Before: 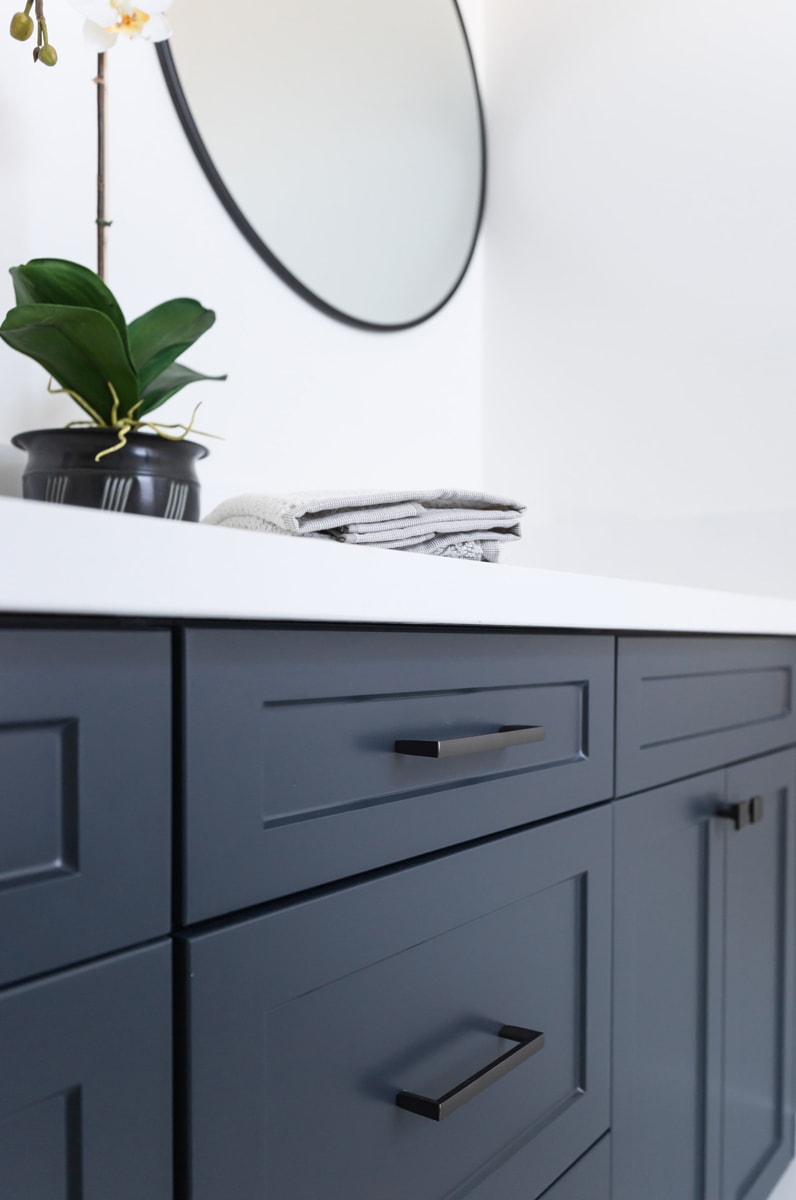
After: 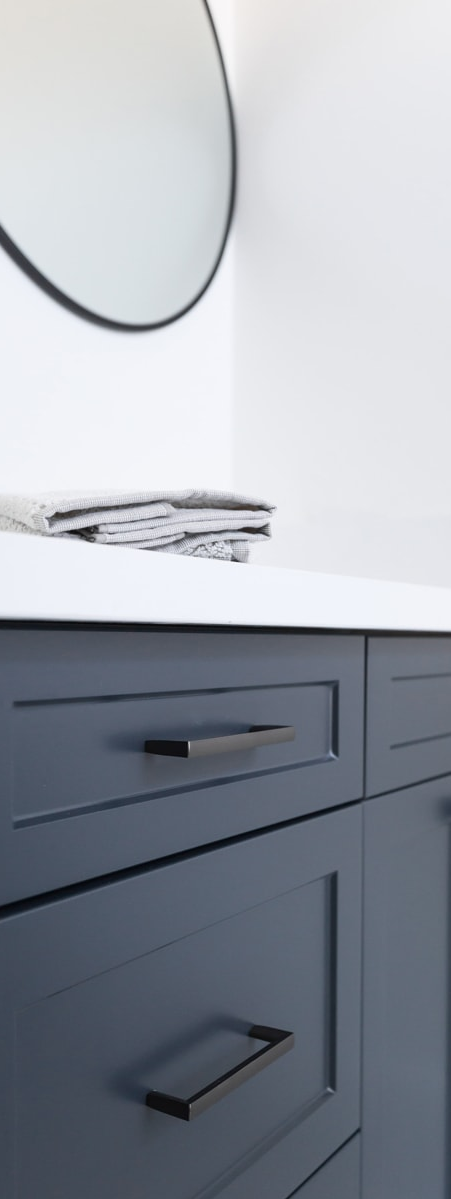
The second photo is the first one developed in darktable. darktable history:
contrast brightness saturation: saturation -0.05
crop: left 31.458%, top 0%, right 11.876%
